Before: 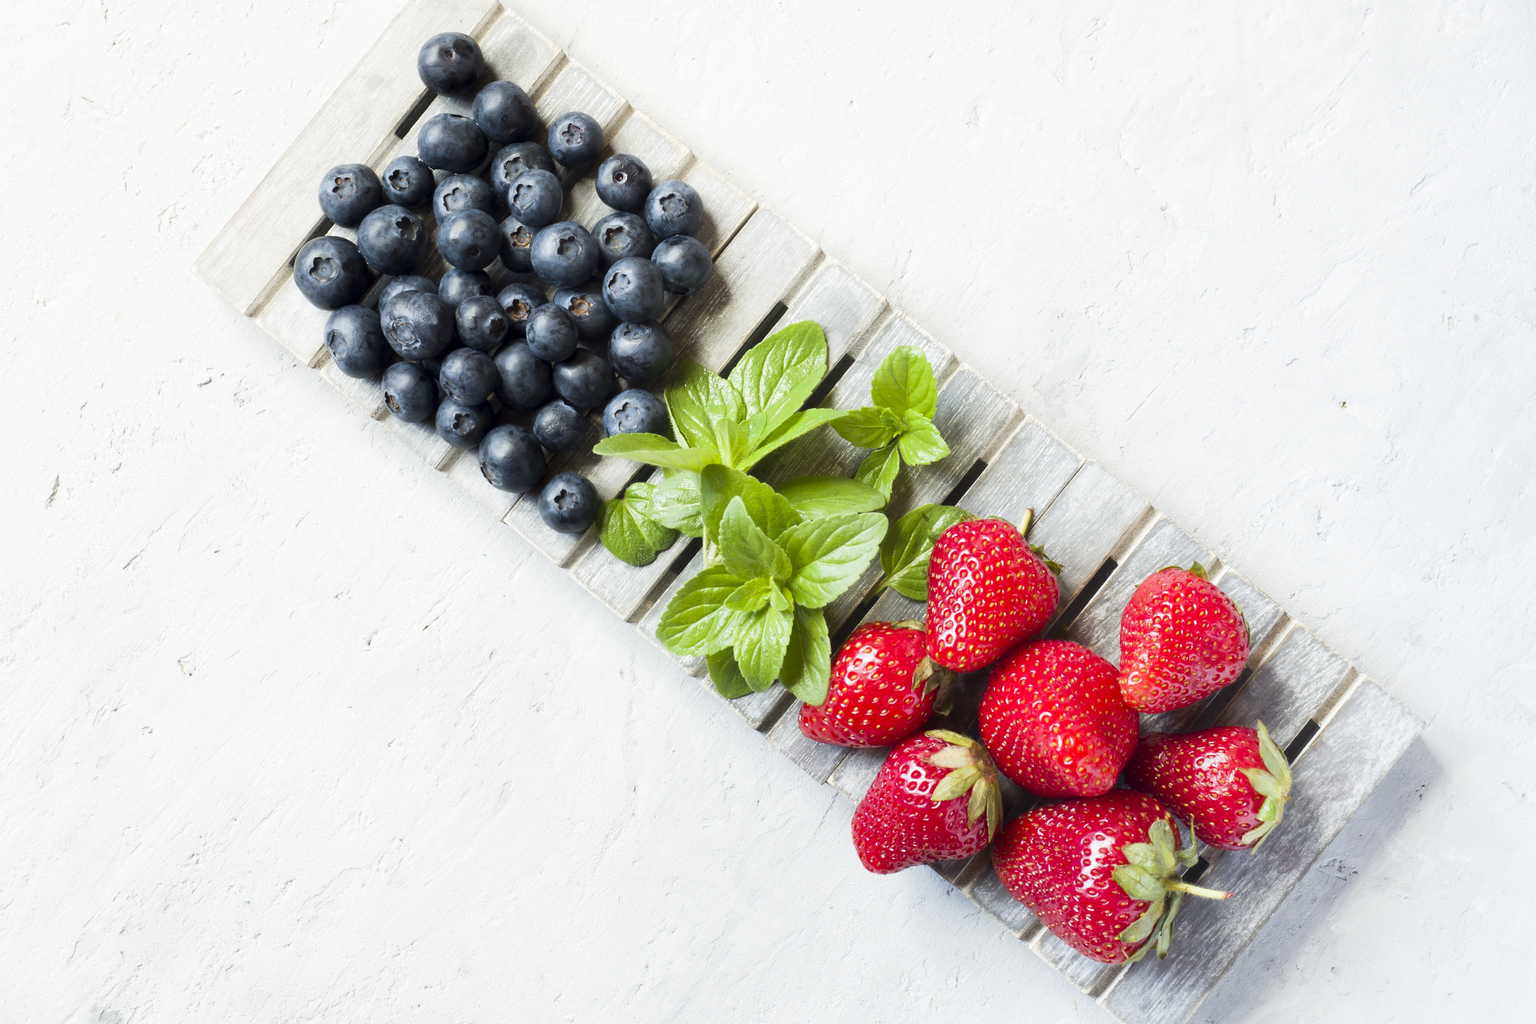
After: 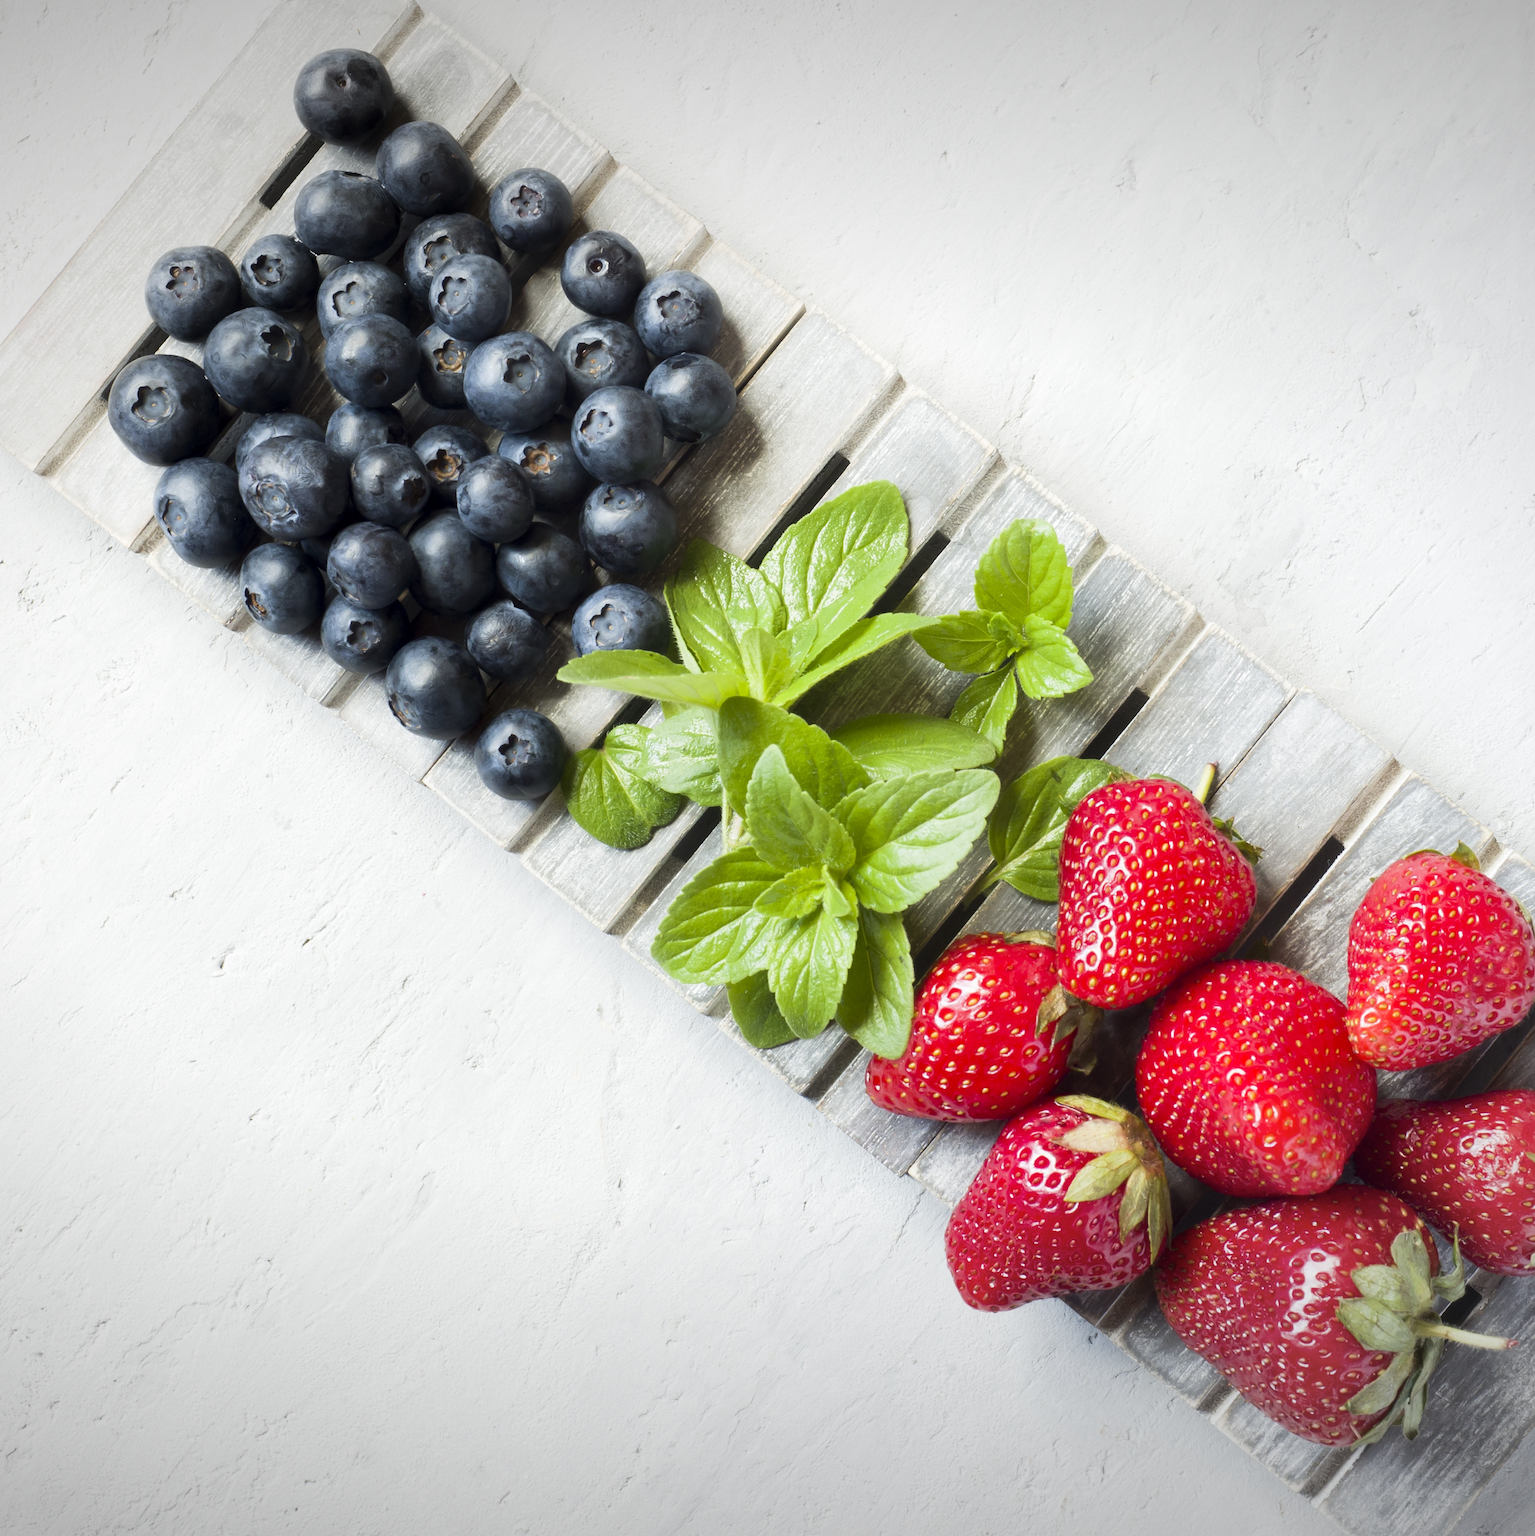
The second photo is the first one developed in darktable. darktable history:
crop and rotate: left 14.449%, right 18.899%
vignetting: fall-off start 98.02%, fall-off radius 100.69%, width/height ratio 1.427
